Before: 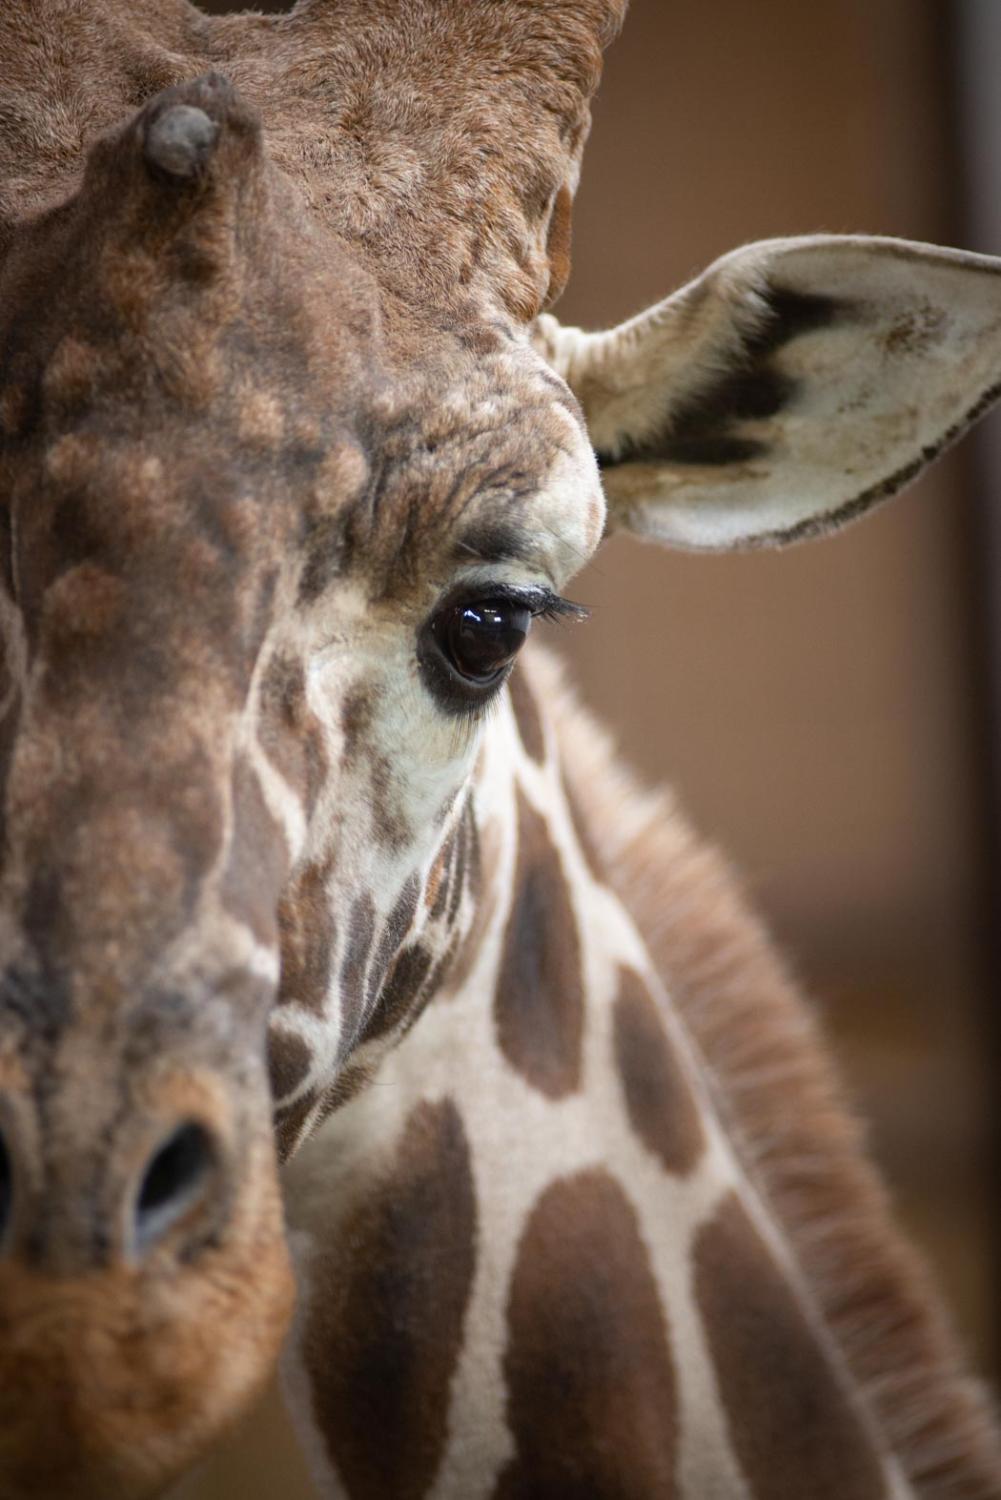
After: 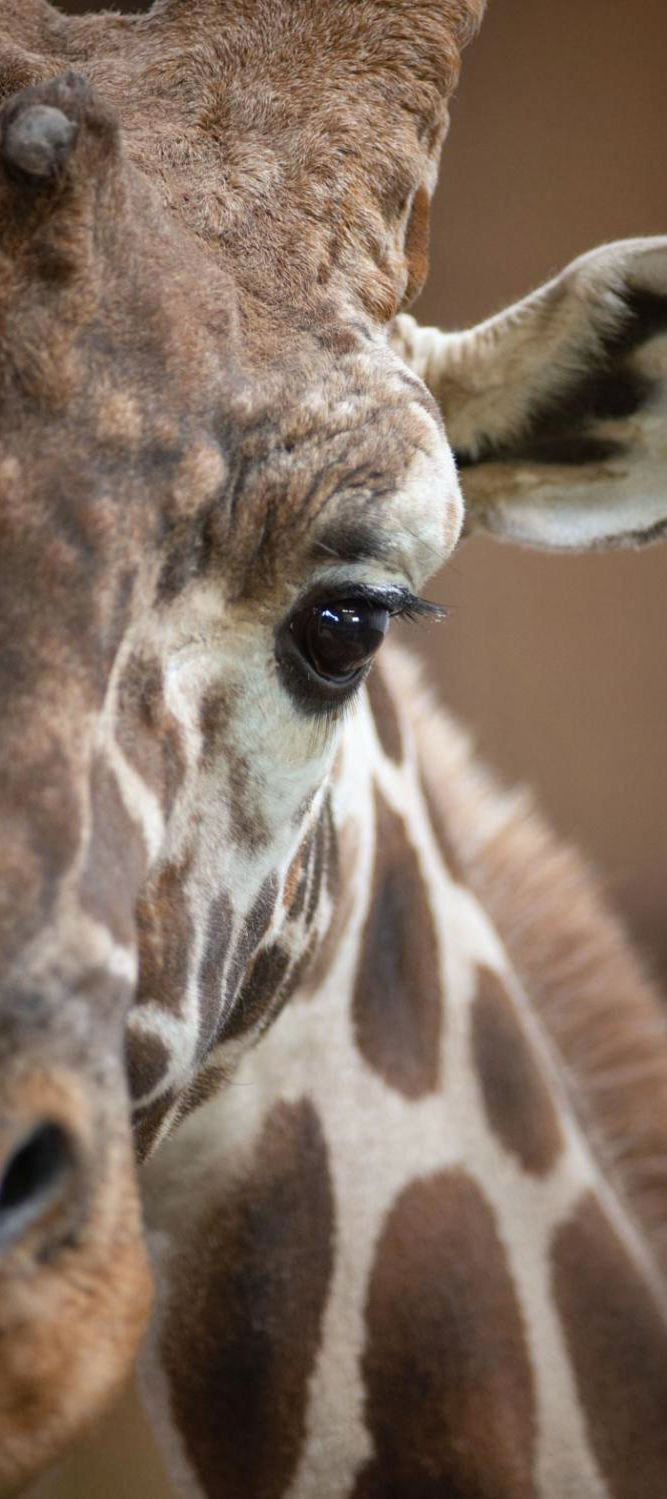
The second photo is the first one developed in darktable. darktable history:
shadows and highlights: highlights color adjustment 0%, low approximation 0.01, soften with gaussian
white balance: red 0.986, blue 1.01
crop and rotate: left 14.292%, right 19.041%
